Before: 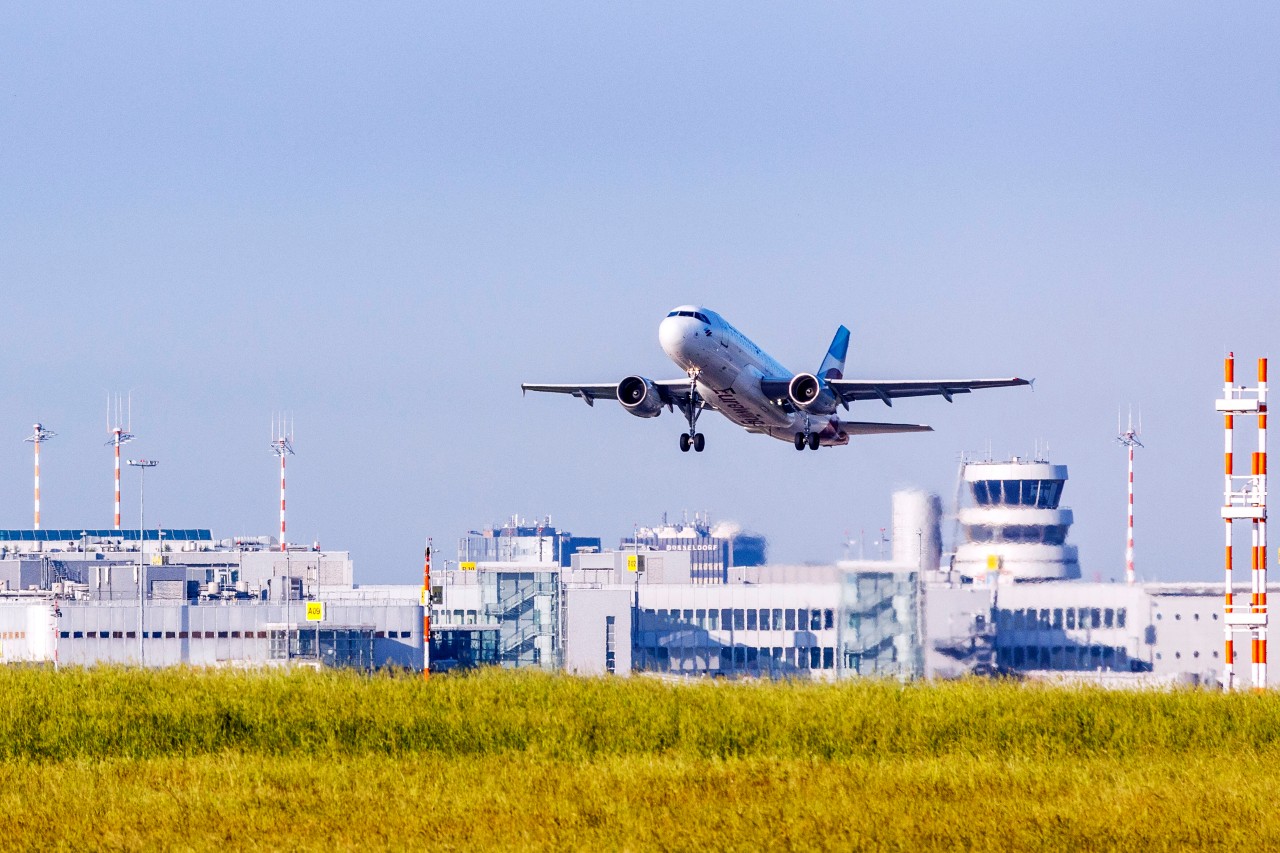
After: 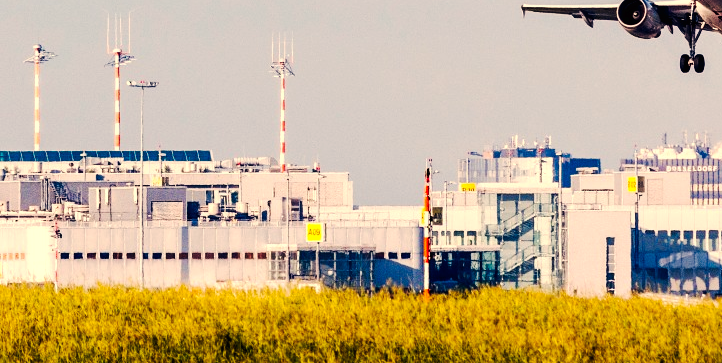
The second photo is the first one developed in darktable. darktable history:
tone equalizer: on, module defaults
tone curve: curves: ch0 [(0, 0) (0.003, 0.007) (0.011, 0.008) (0.025, 0.007) (0.044, 0.009) (0.069, 0.012) (0.1, 0.02) (0.136, 0.035) (0.177, 0.06) (0.224, 0.104) (0.277, 0.16) (0.335, 0.228) (0.399, 0.308) (0.468, 0.418) (0.543, 0.525) (0.623, 0.635) (0.709, 0.723) (0.801, 0.802) (0.898, 0.889) (1, 1)], preserve colors none
crop: top 44.483%, right 43.593%, bottom 12.892%
levels: levels [0, 0.476, 0.951]
white balance: red 1.138, green 0.996, blue 0.812
